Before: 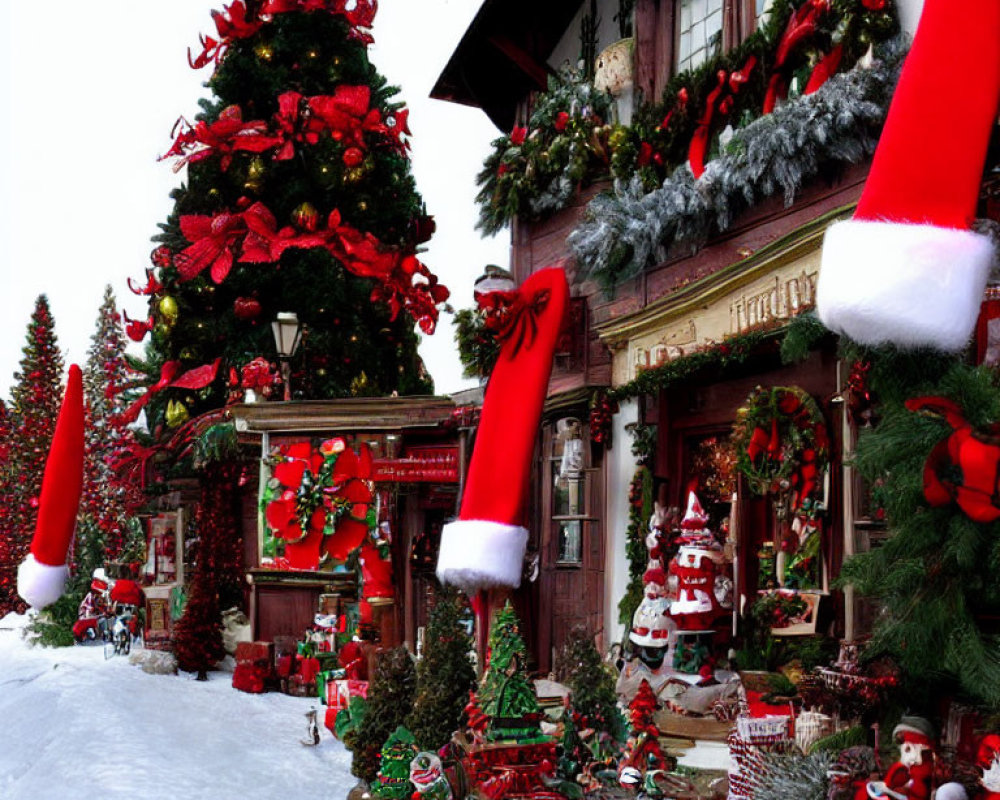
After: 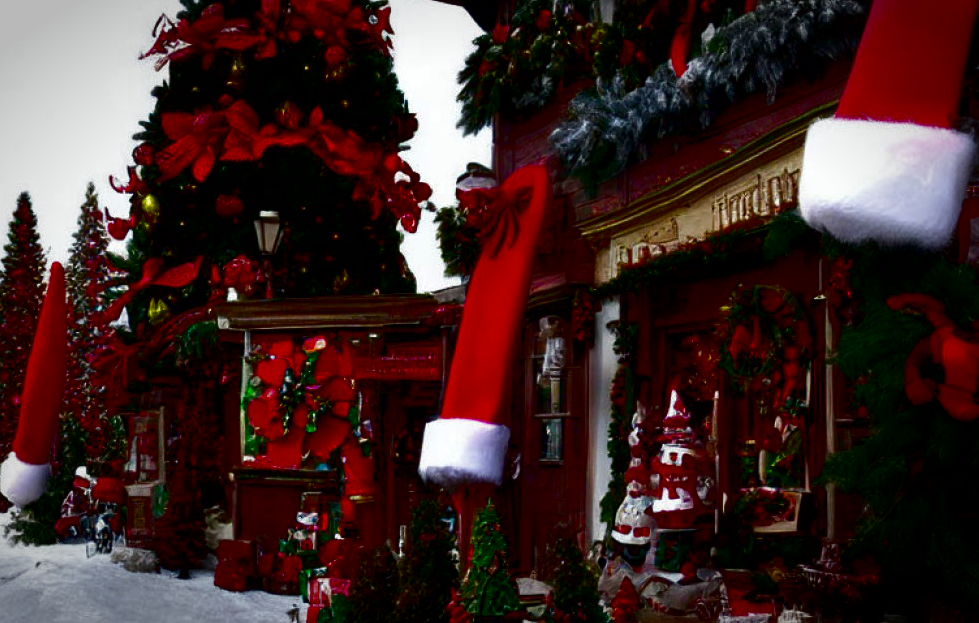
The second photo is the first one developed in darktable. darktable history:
contrast brightness saturation: contrast 0.09, brightness -0.59, saturation 0.17
vignetting: automatic ratio true
crop and rotate: left 1.814%, top 12.818%, right 0.25%, bottom 9.225%
color balance: output saturation 110%
